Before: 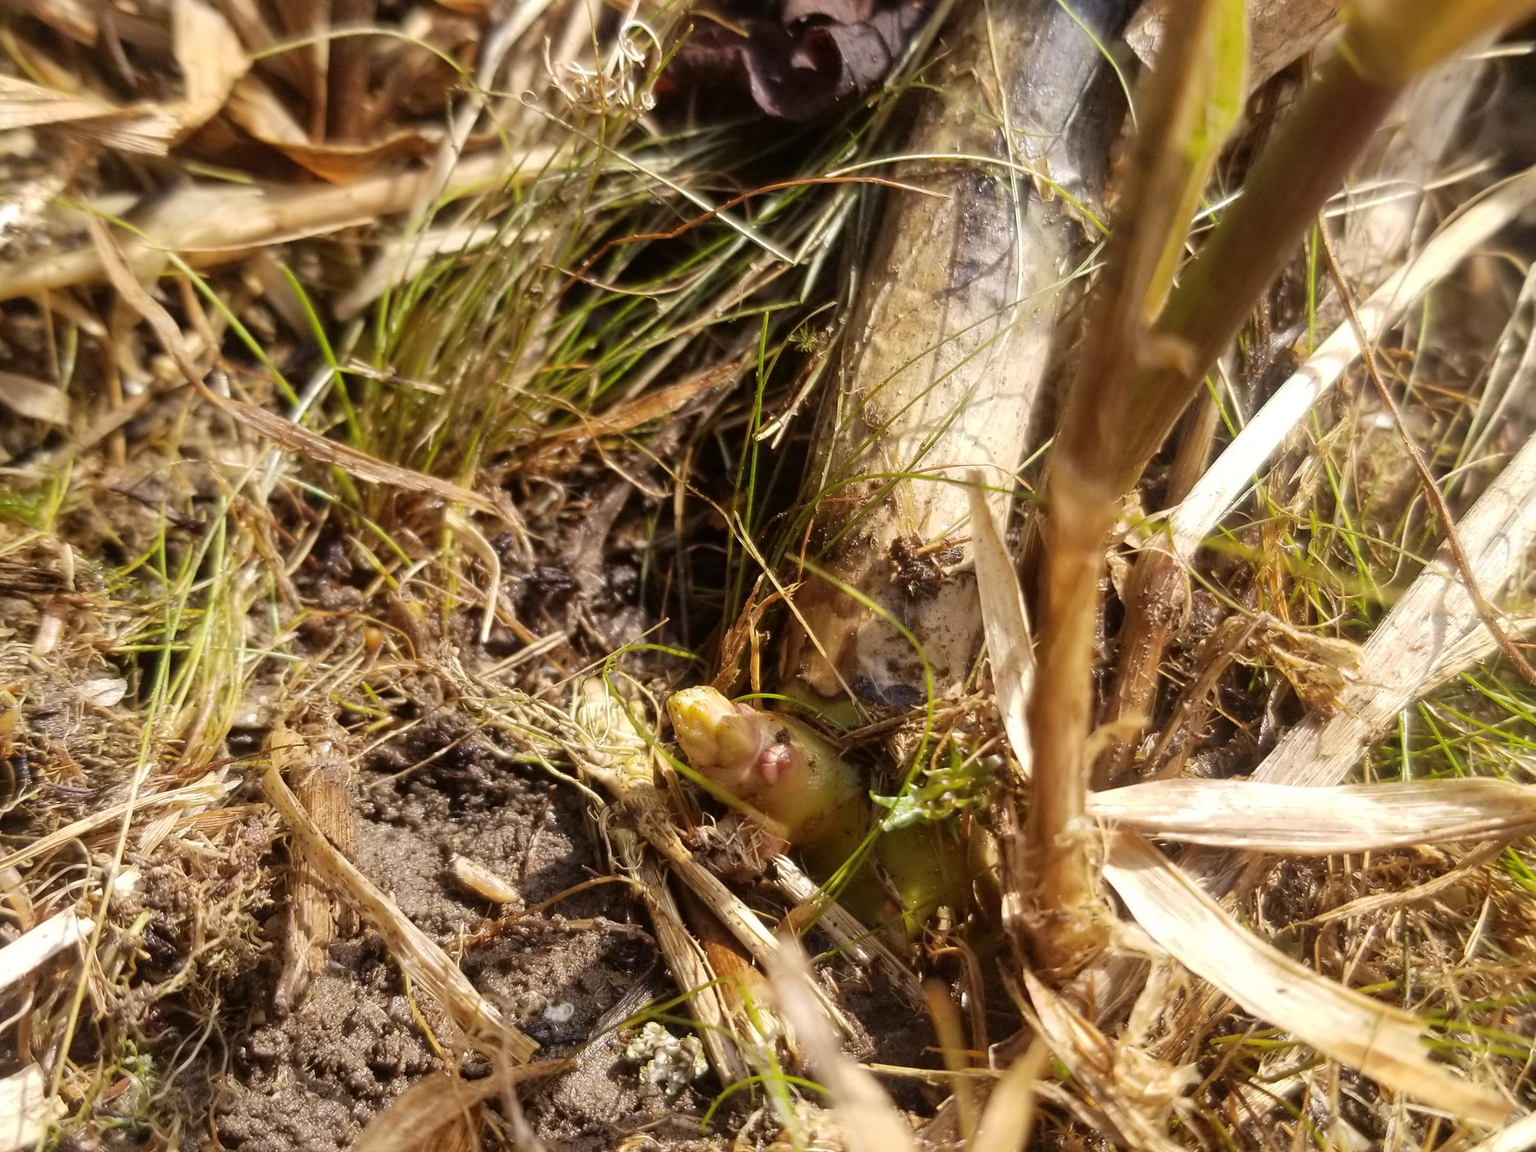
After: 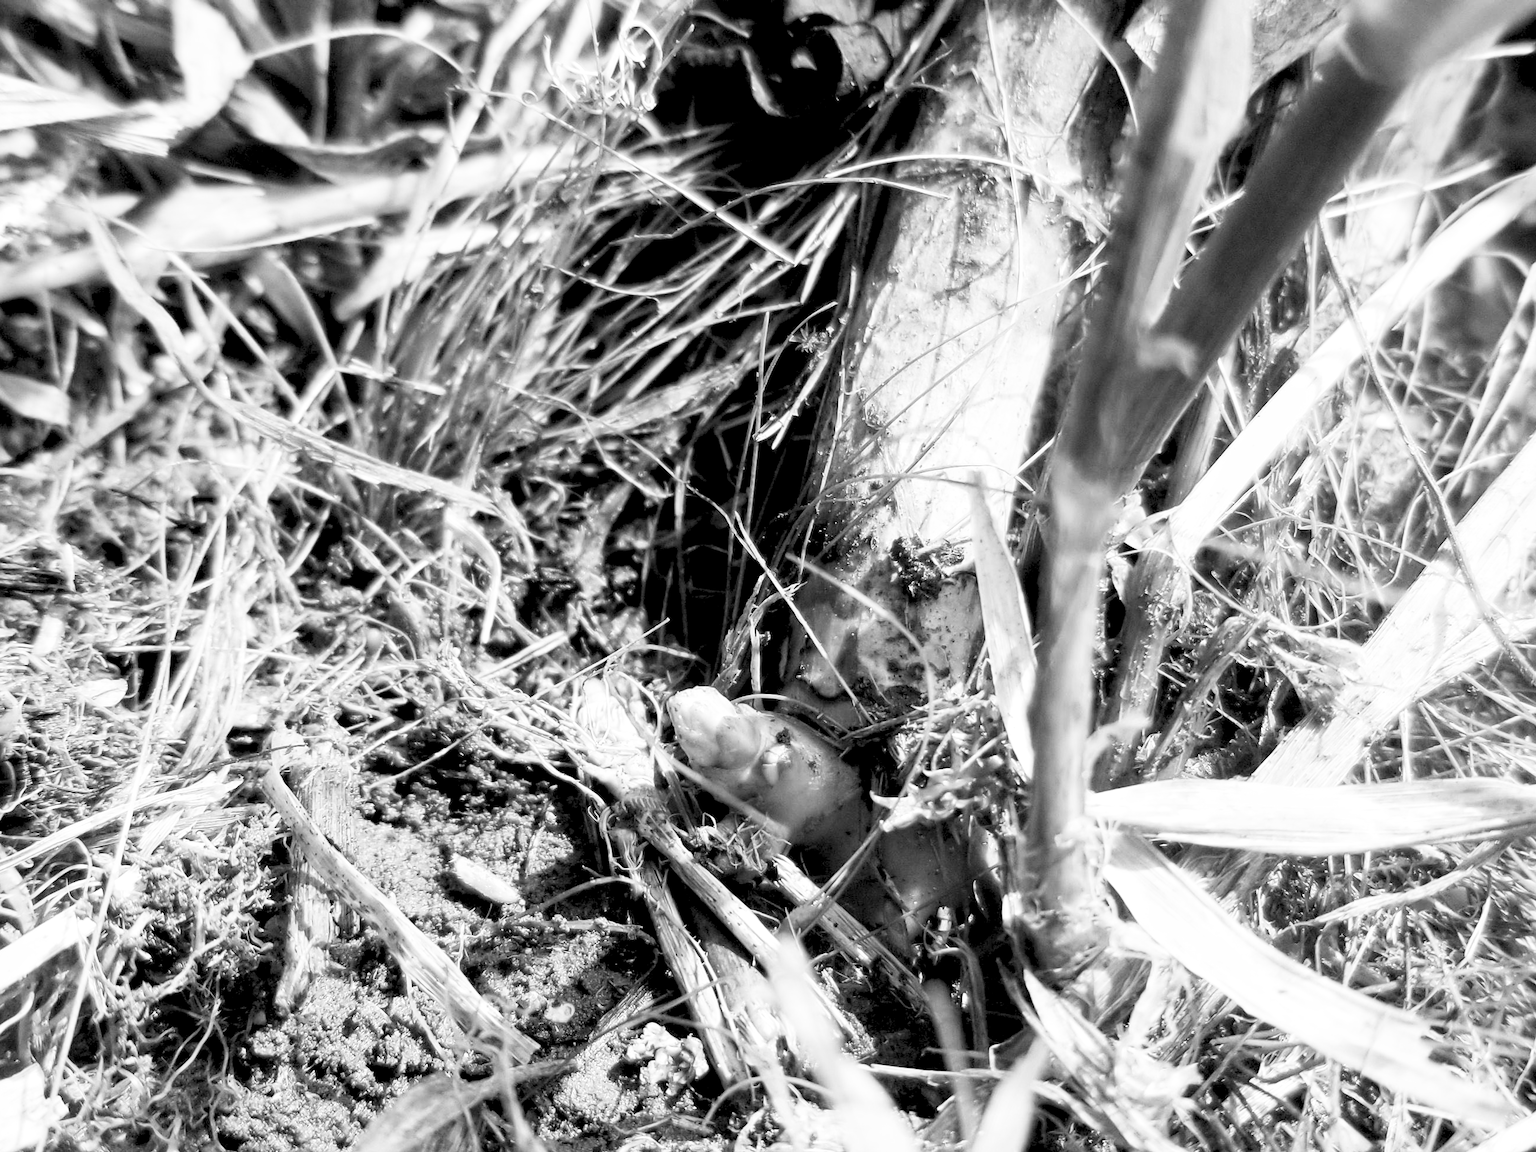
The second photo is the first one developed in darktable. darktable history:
white balance: red 0.978, blue 0.999
contrast brightness saturation: contrast 0.39, brightness 0.1
monochrome: a 32, b 64, size 2.3
levels: levels [0.072, 0.414, 0.976]
